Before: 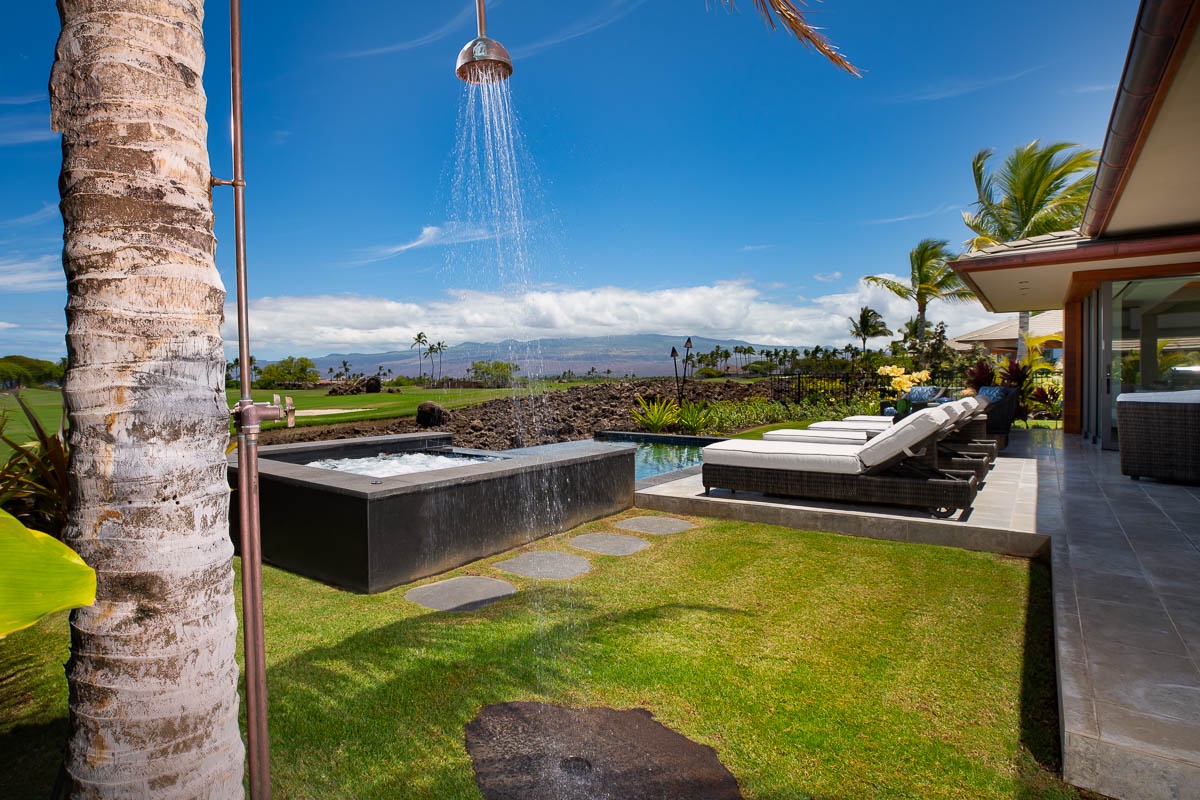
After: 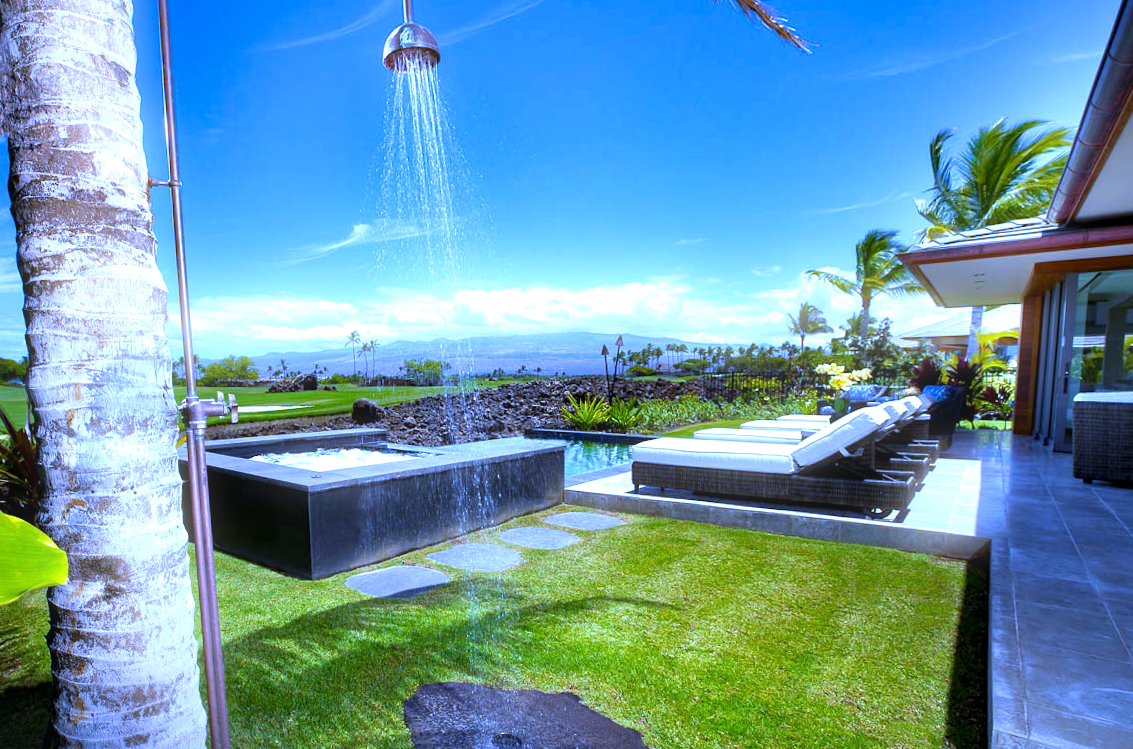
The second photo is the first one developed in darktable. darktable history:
bloom: size 5%, threshold 95%, strength 15%
velvia: on, module defaults
vibrance: on, module defaults
contrast equalizer: octaves 7, y [[0.6 ×6], [0.55 ×6], [0 ×6], [0 ×6], [0 ×6]], mix 0.35
exposure: black level correction 0, exposure 0.7 EV, compensate exposure bias true, compensate highlight preservation false
rotate and perspective: rotation 0.062°, lens shift (vertical) 0.115, lens shift (horizontal) -0.133, crop left 0.047, crop right 0.94, crop top 0.061, crop bottom 0.94
white balance: red 0.766, blue 1.537
color correction: highlights a* -0.137, highlights b* -5.91, shadows a* -0.137, shadows b* -0.137
